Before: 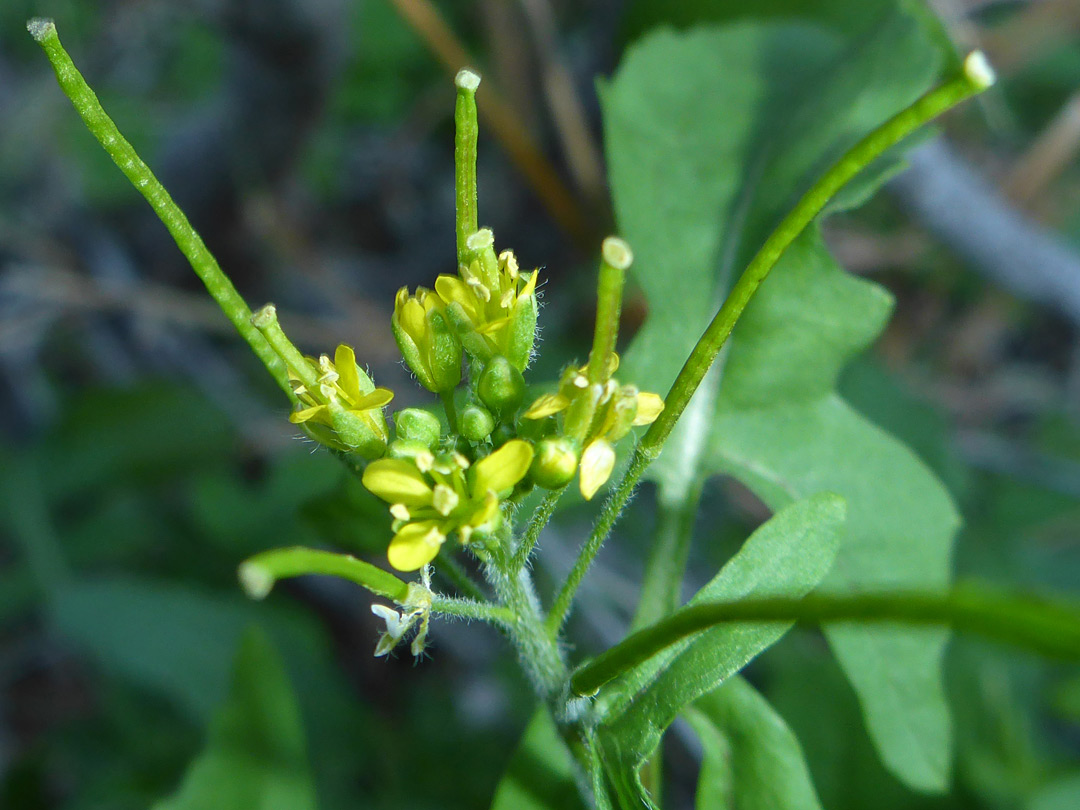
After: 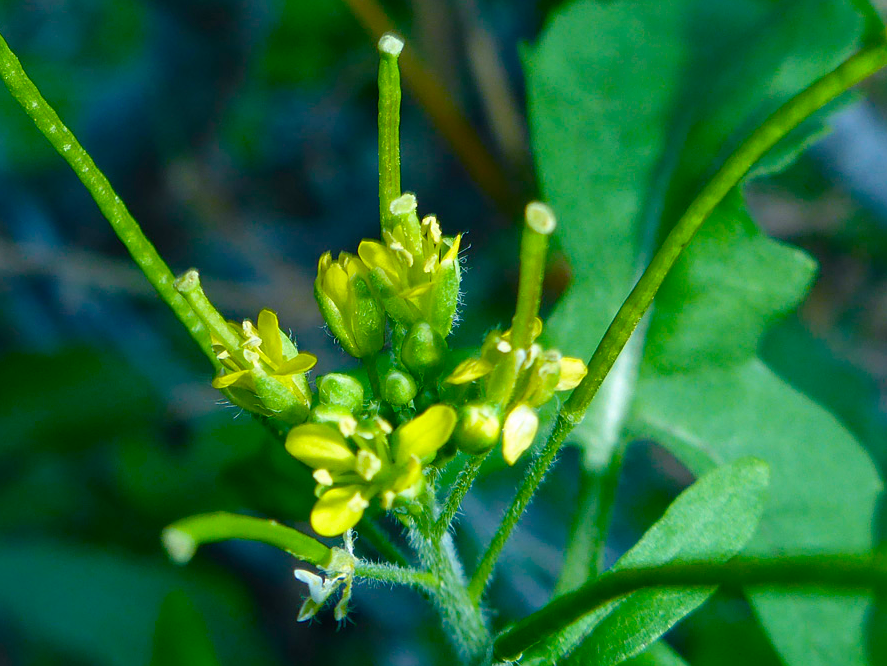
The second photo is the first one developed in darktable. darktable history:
crop and rotate: left 7.252%, top 4.39%, right 10.546%, bottom 13.276%
color balance rgb: power › luminance -7.571%, power › chroma 1.091%, power › hue 216.65°, highlights gain › chroma 0.142%, highlights gain › hue 331.67°, linear chroma grading › global chroma 5.194%, perceptual saturation grading › global saturation 20%, perceptual saturation grading › highlights -14.263%, perceptual saturation grading › shadows 49.744%, global vibrance 20%
